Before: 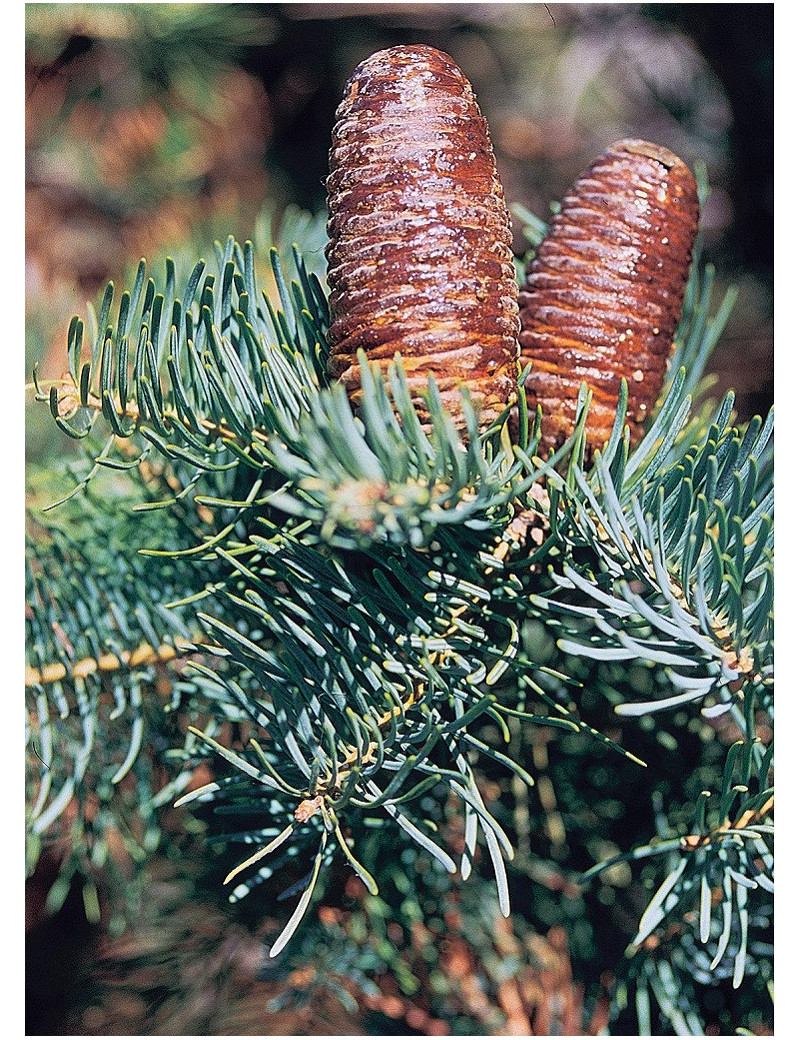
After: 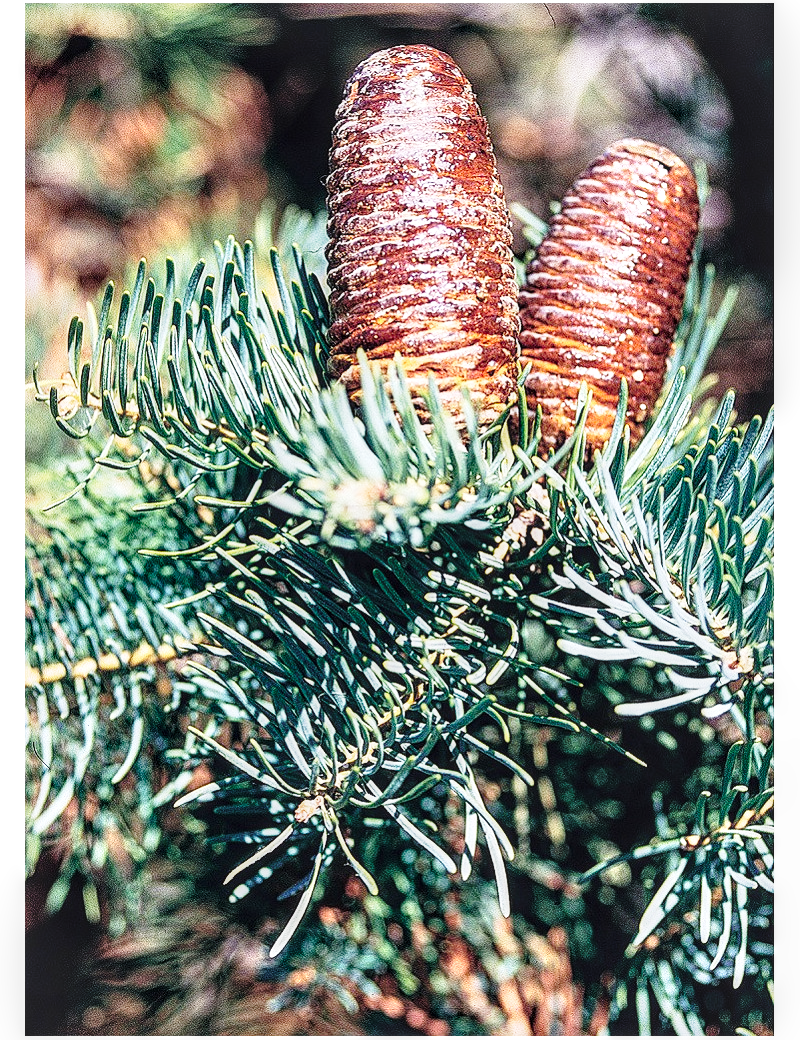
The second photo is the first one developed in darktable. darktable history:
base curve: curves: ch0 [(0, 0) (0.028, 0.03) (0.121, 0.232) (0.46, 0.748) (0.859, 0.968) (1, 1)], preserve colors none
local contrast: highlights 35%, detail 135%
tone equalizer: -8 EV -0.417 EV, -7 EV -0.389 EV, -6 EV -0.333 EV, -5 EV -0.222 EV, -3 EV 0.222 EV, -2 EV 0.333 EV, -1 EV 0.389 EV, +0 EV 0.417 EV, edges refinement/feathering 500, mask exposure compensation -1.57 EV, preserve details no
